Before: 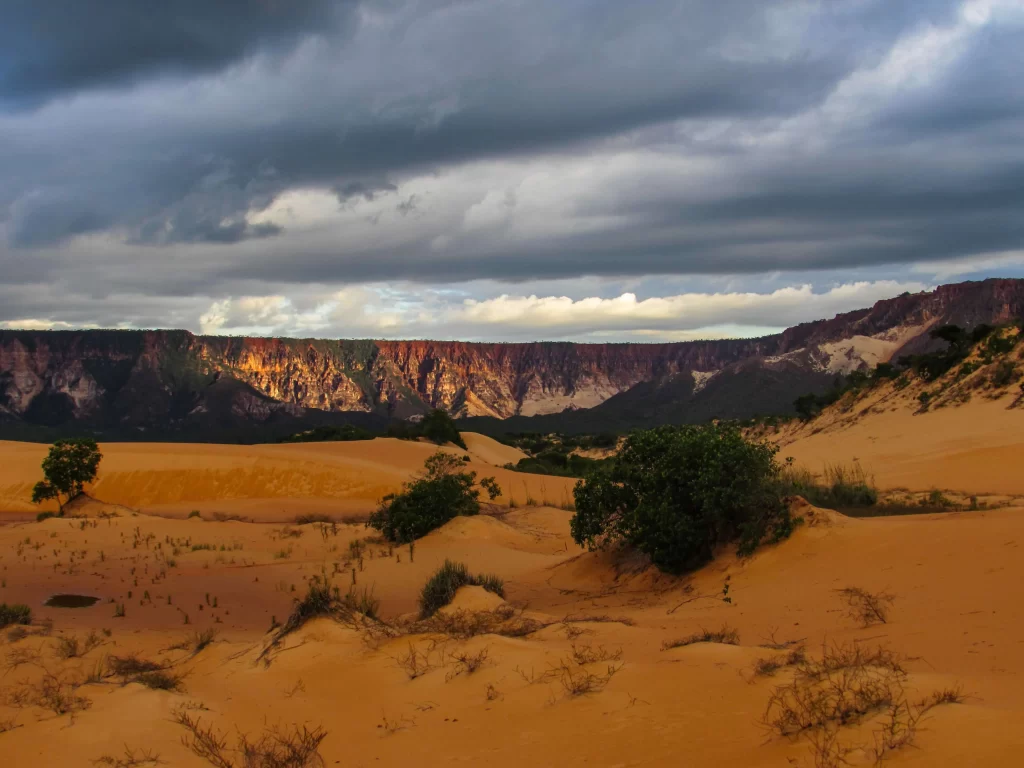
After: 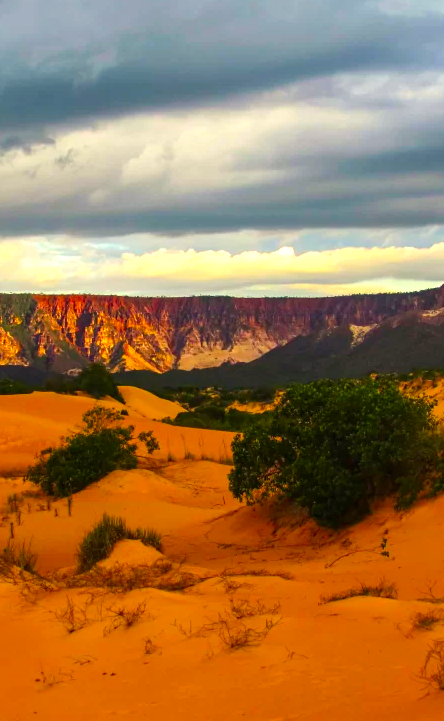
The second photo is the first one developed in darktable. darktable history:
exposure: black level correction 0, exposure 0.7 EV, compensate exposure bias true, compensate highlight preservation false
contrast brightness saturation: contrast 0.09, saturation 0.28
white balance: red 1.029, blue 0.92
color balance rgb: perceptual saturation grading › global saturation 25%, global vibrance 20%
crop: left 33.452%, top 6.025%, right 23.155%
